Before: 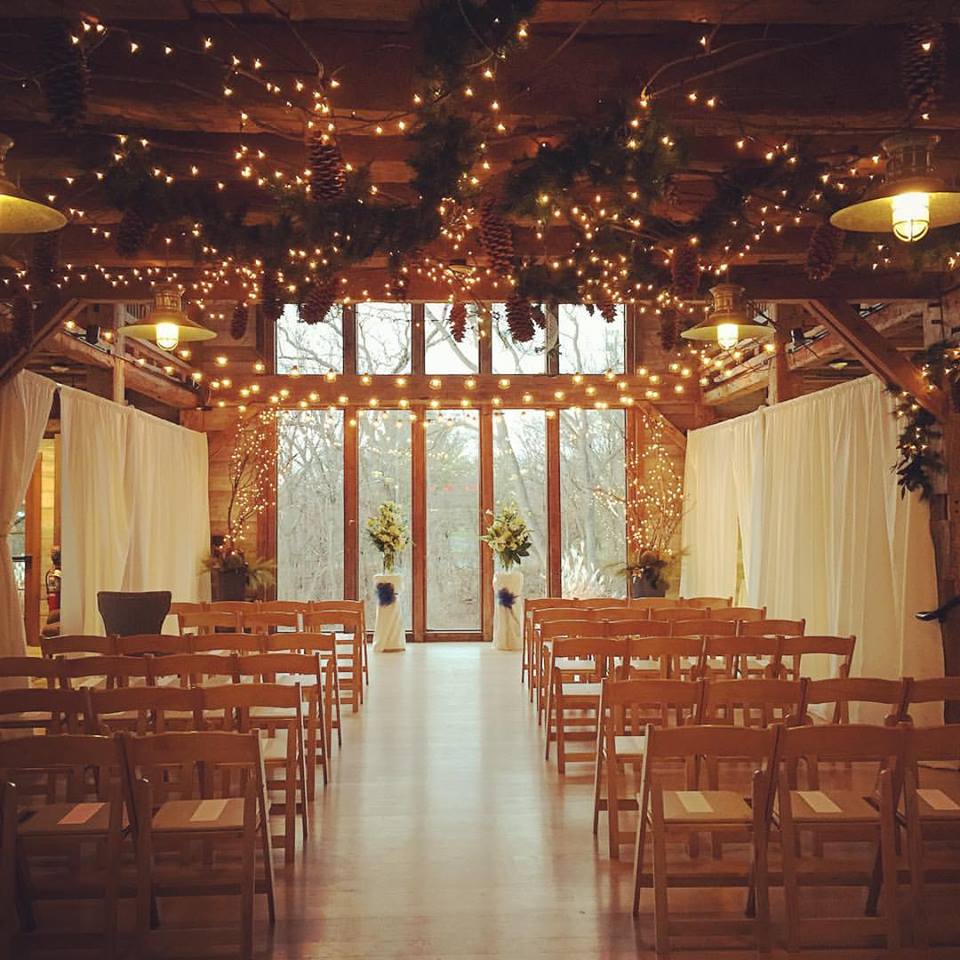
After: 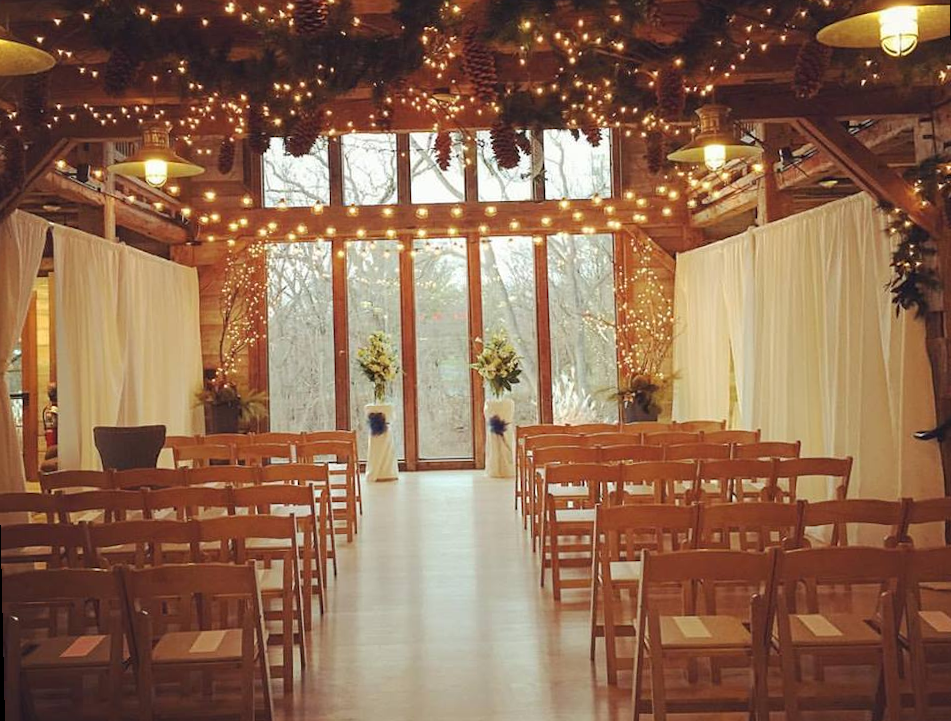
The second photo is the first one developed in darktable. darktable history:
rotate and perspective: rotation -1.32°, lens shift (horizontal) -0.031, crop left 0.015, crop right 0.985, crop top 0.047, crop bottom 0.982
crop and rotate: top 15.774%, bottom 5.506%
